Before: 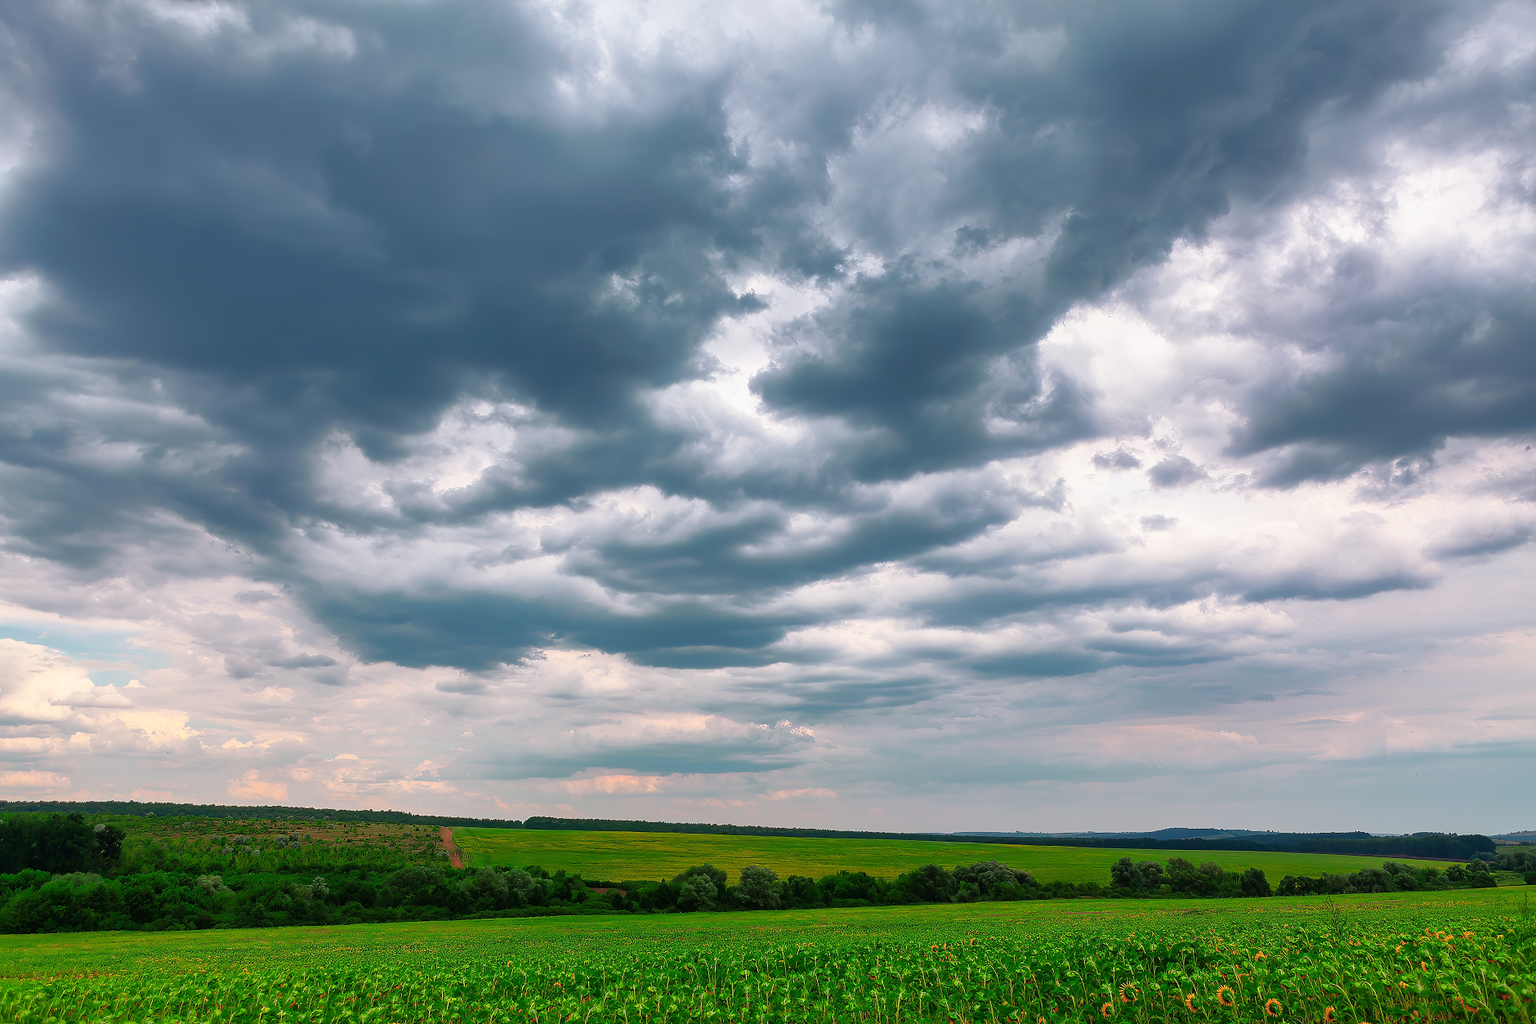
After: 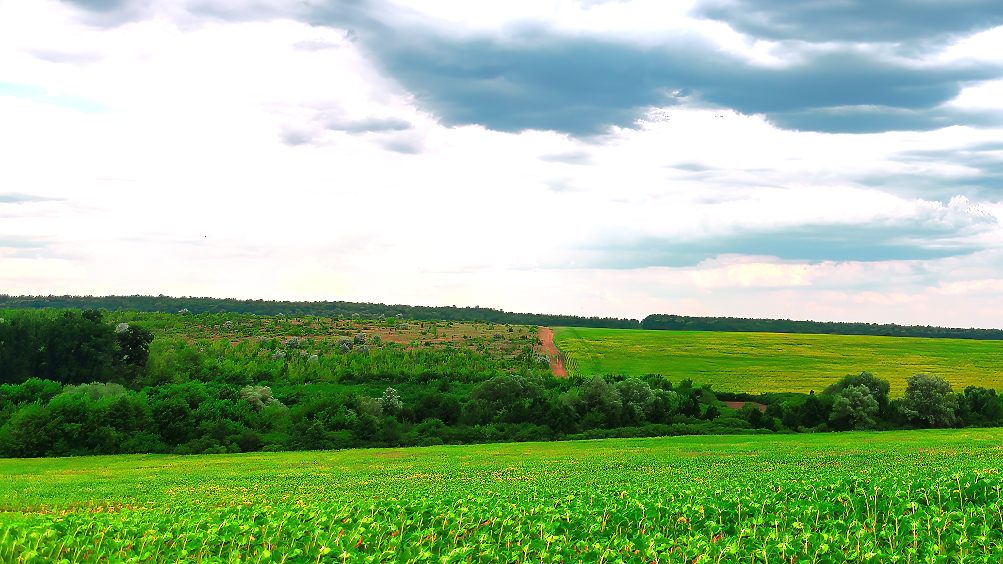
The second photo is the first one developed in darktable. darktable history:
exposure: black level correction 0, exposure 1.015 EV, compensate exposure bias true, compensate highlight preservation false
crop and rotate: top 54.778%, right 46.61%, bottom 0.159%
